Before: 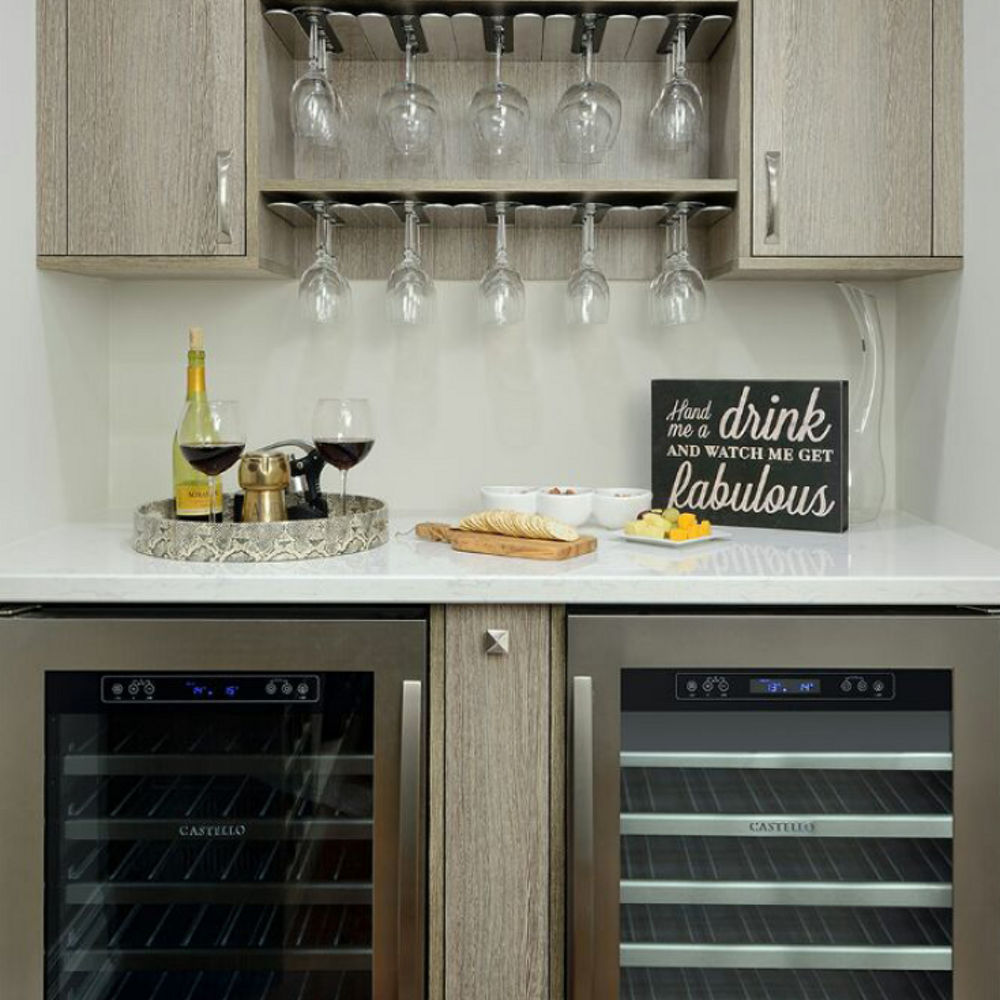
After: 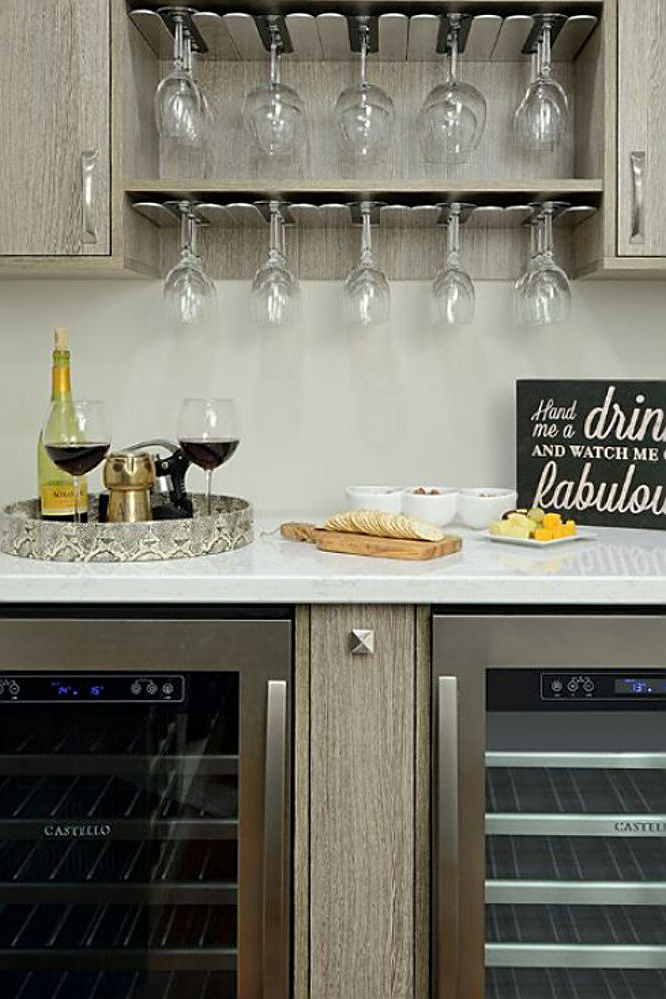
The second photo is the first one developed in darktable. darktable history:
crop and rotate: left 13.537%, right 19.796%
sharpen: on, module defaults
